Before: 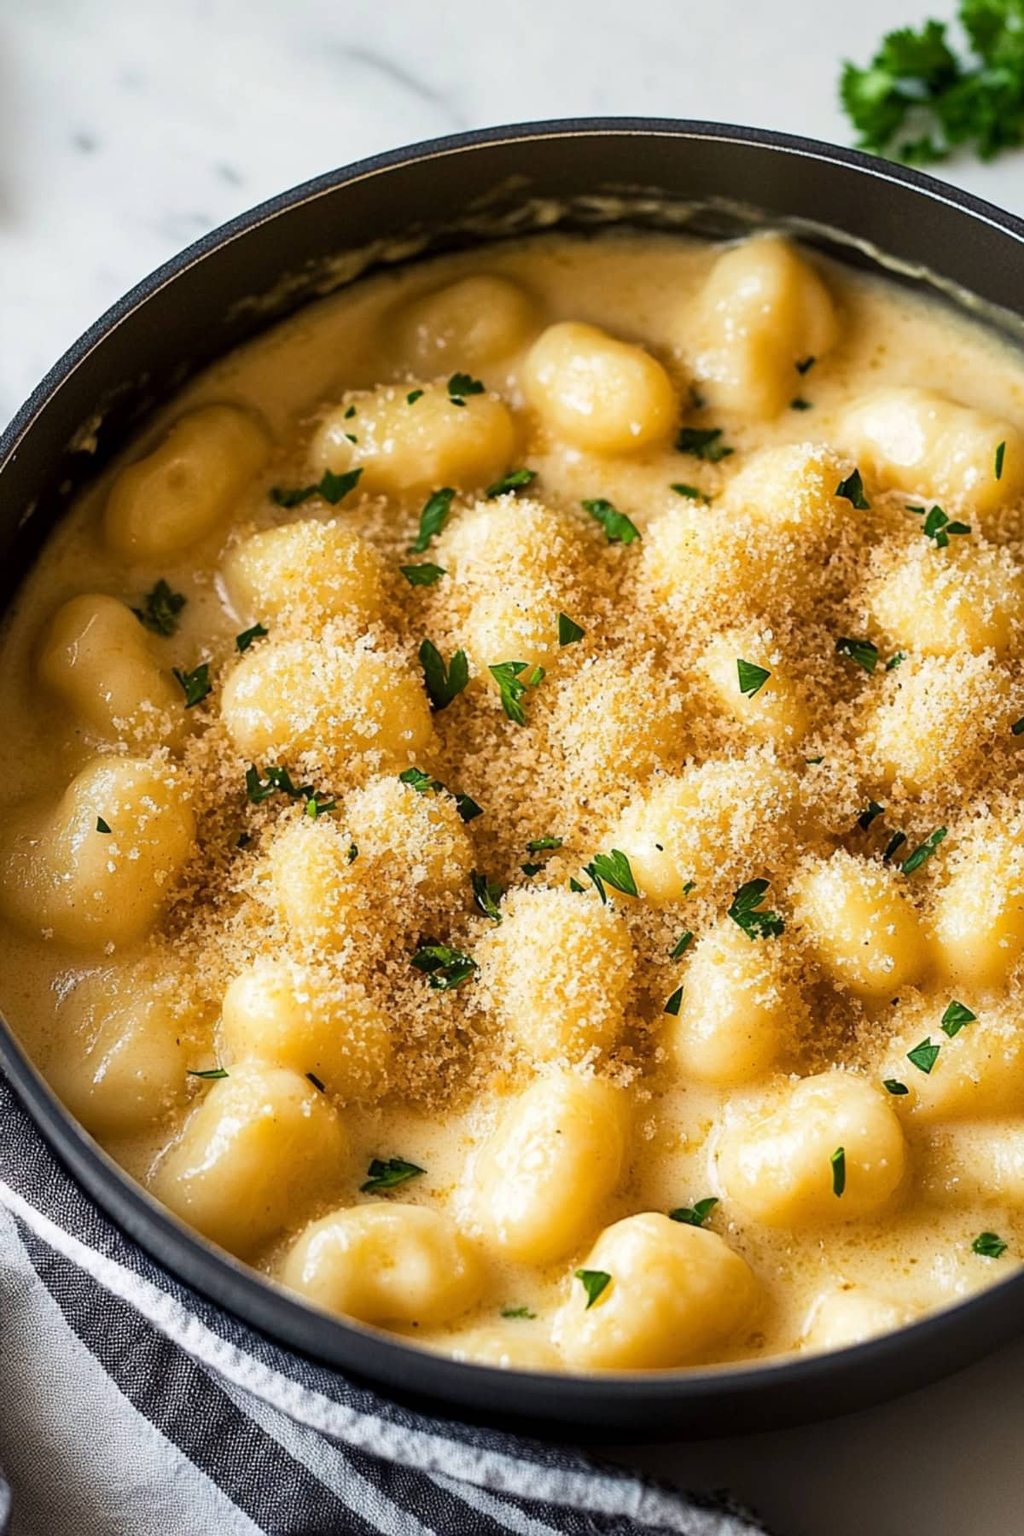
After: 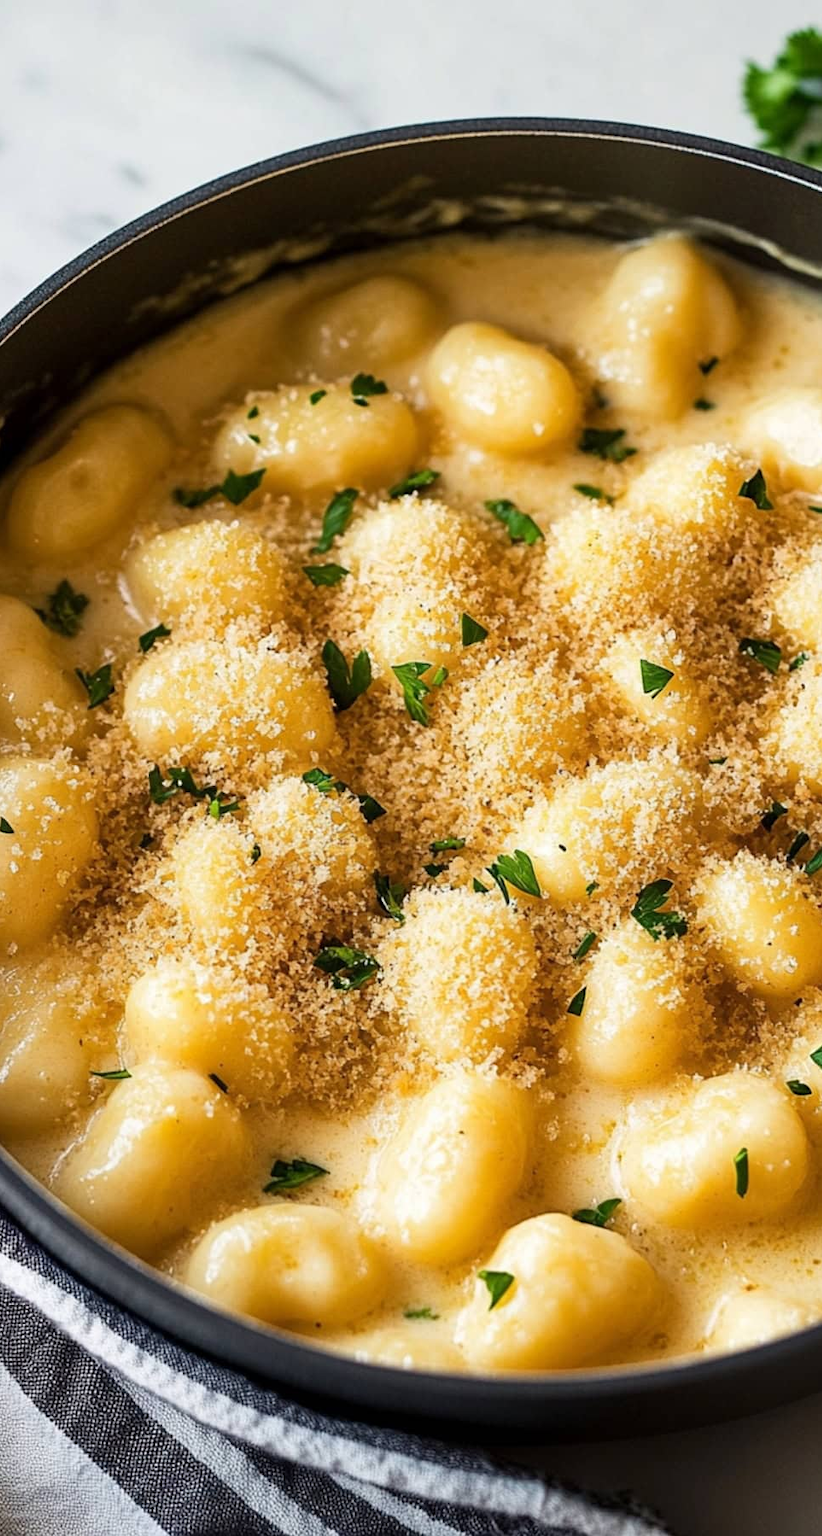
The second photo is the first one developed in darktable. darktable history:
crop and rotate: left 9.577%, right 10.146%
